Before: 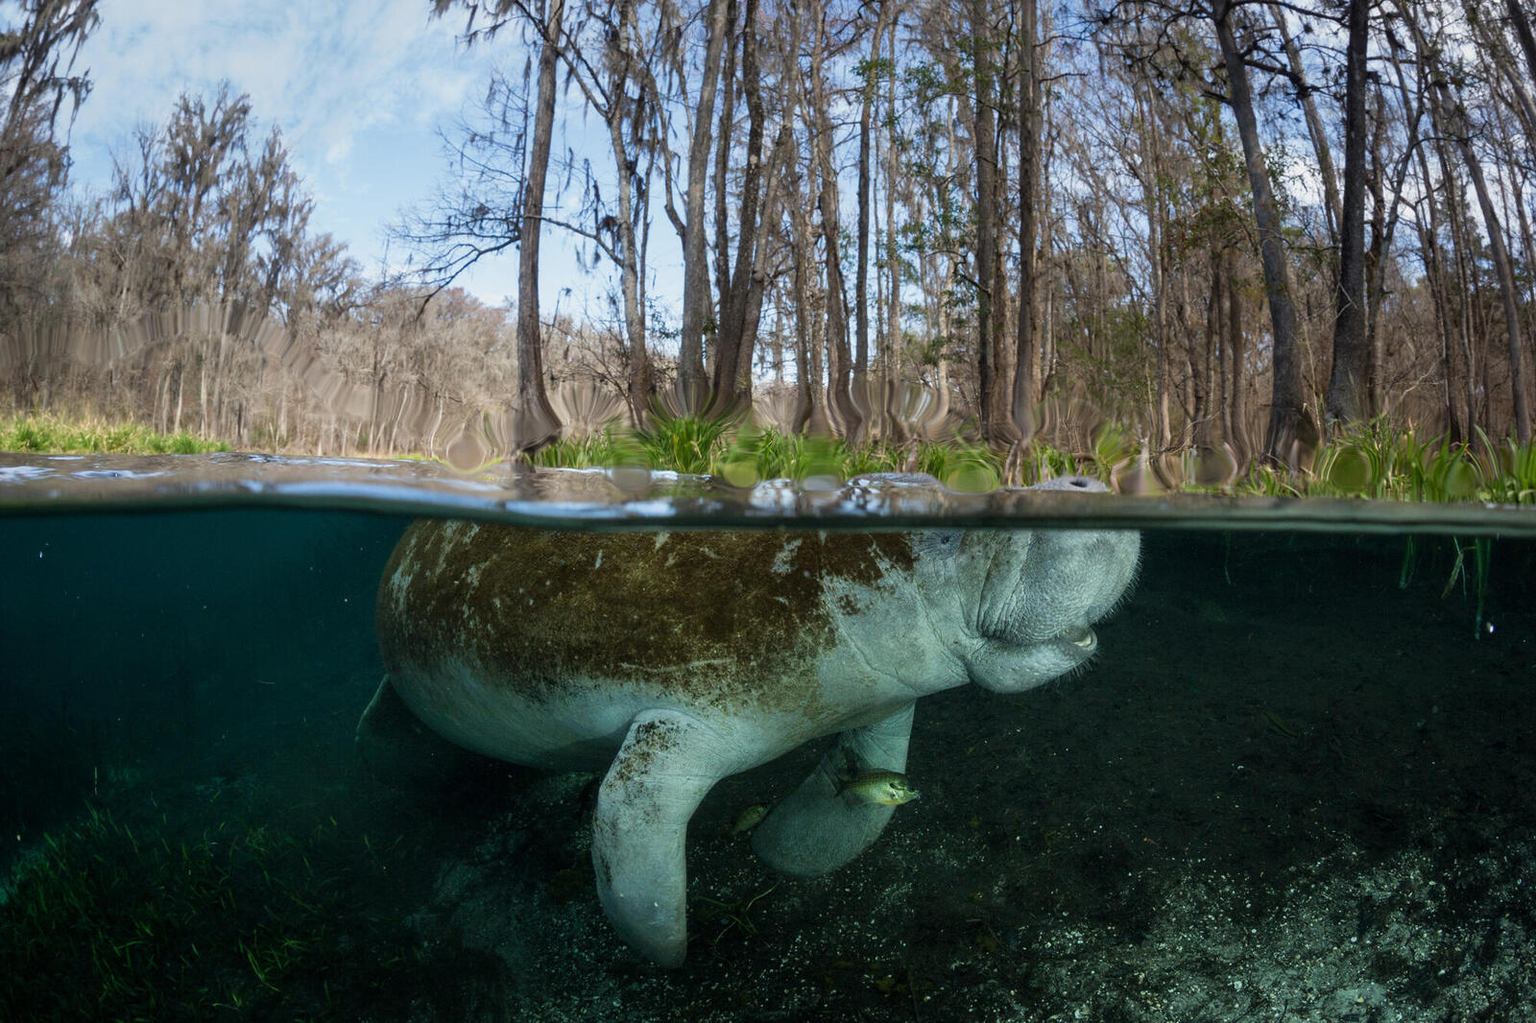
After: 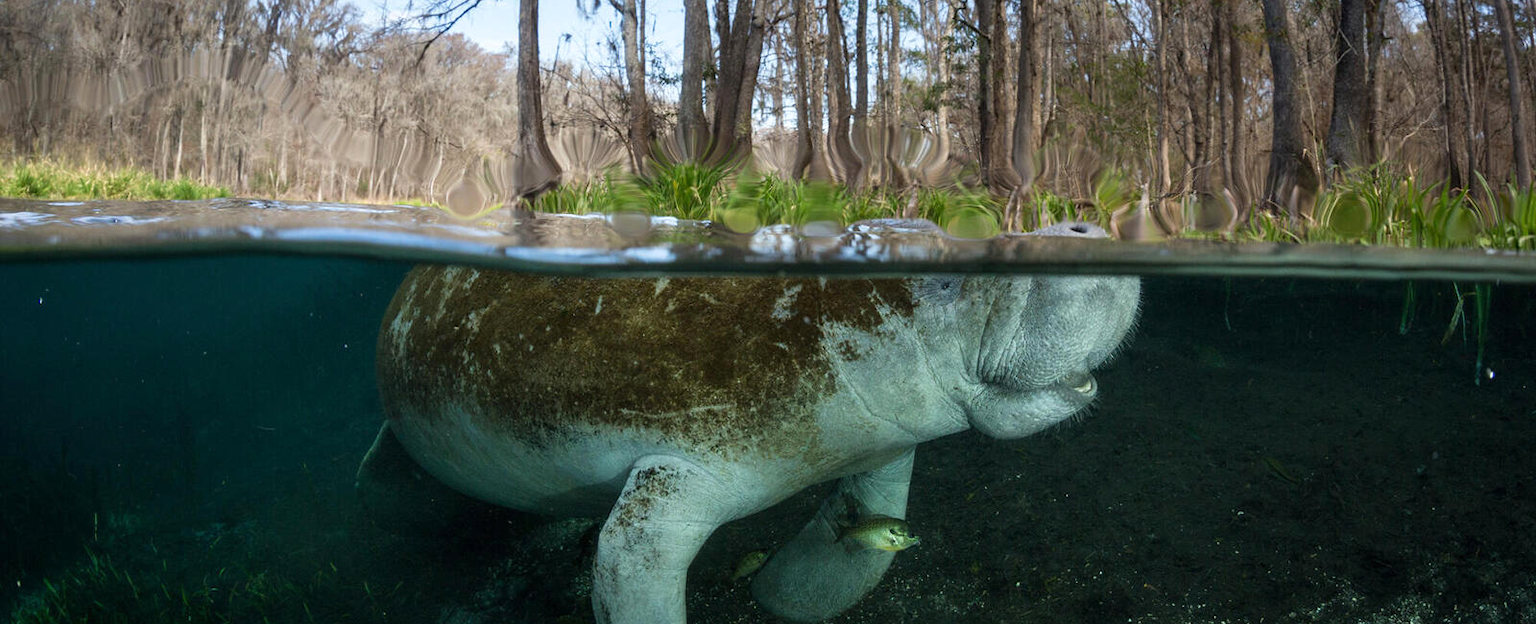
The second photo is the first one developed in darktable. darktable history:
crop and rotate: top 24.906%, bottom 13.98%
exposure: exposure 0.197 EV, compensate highlight preservation false
